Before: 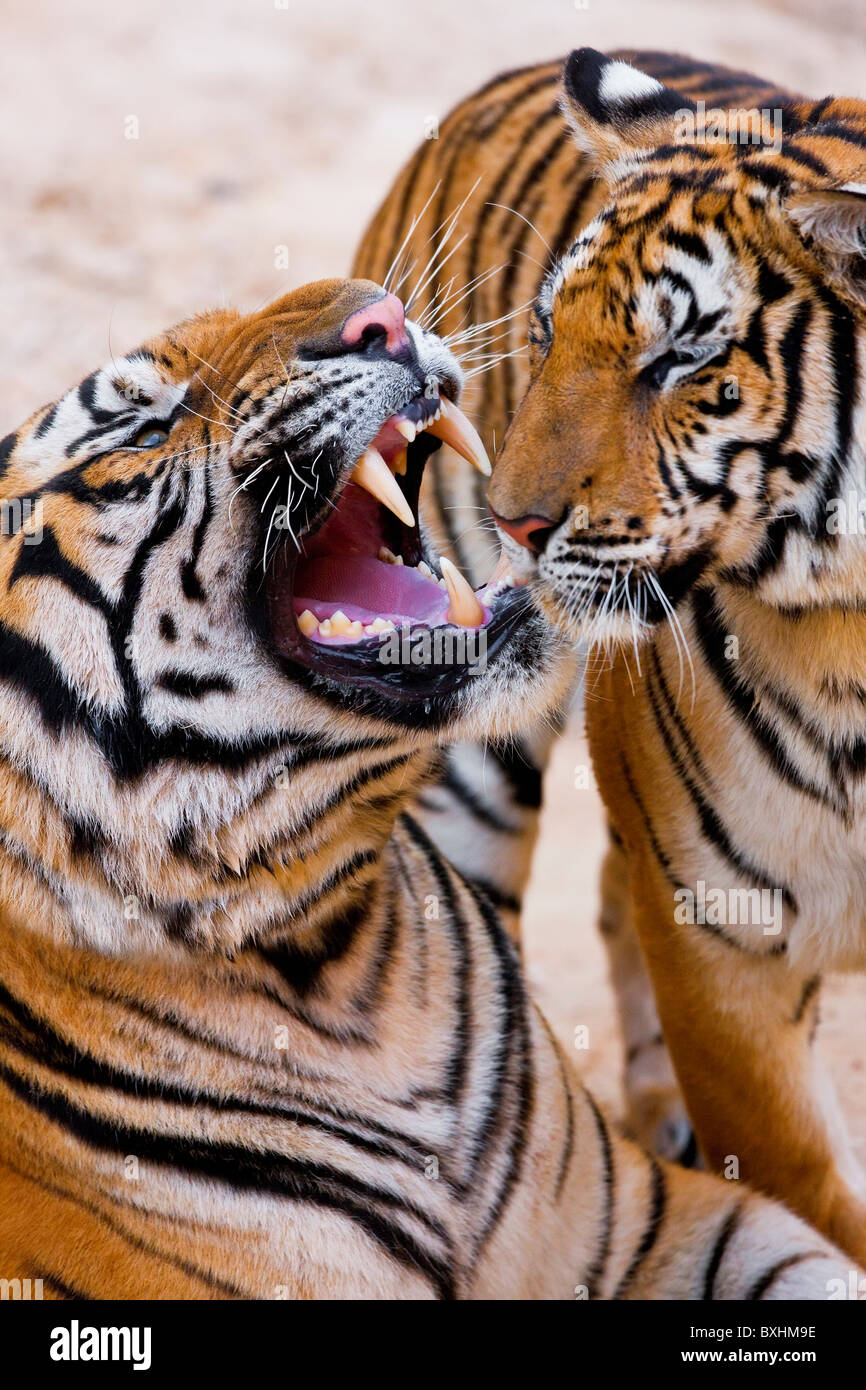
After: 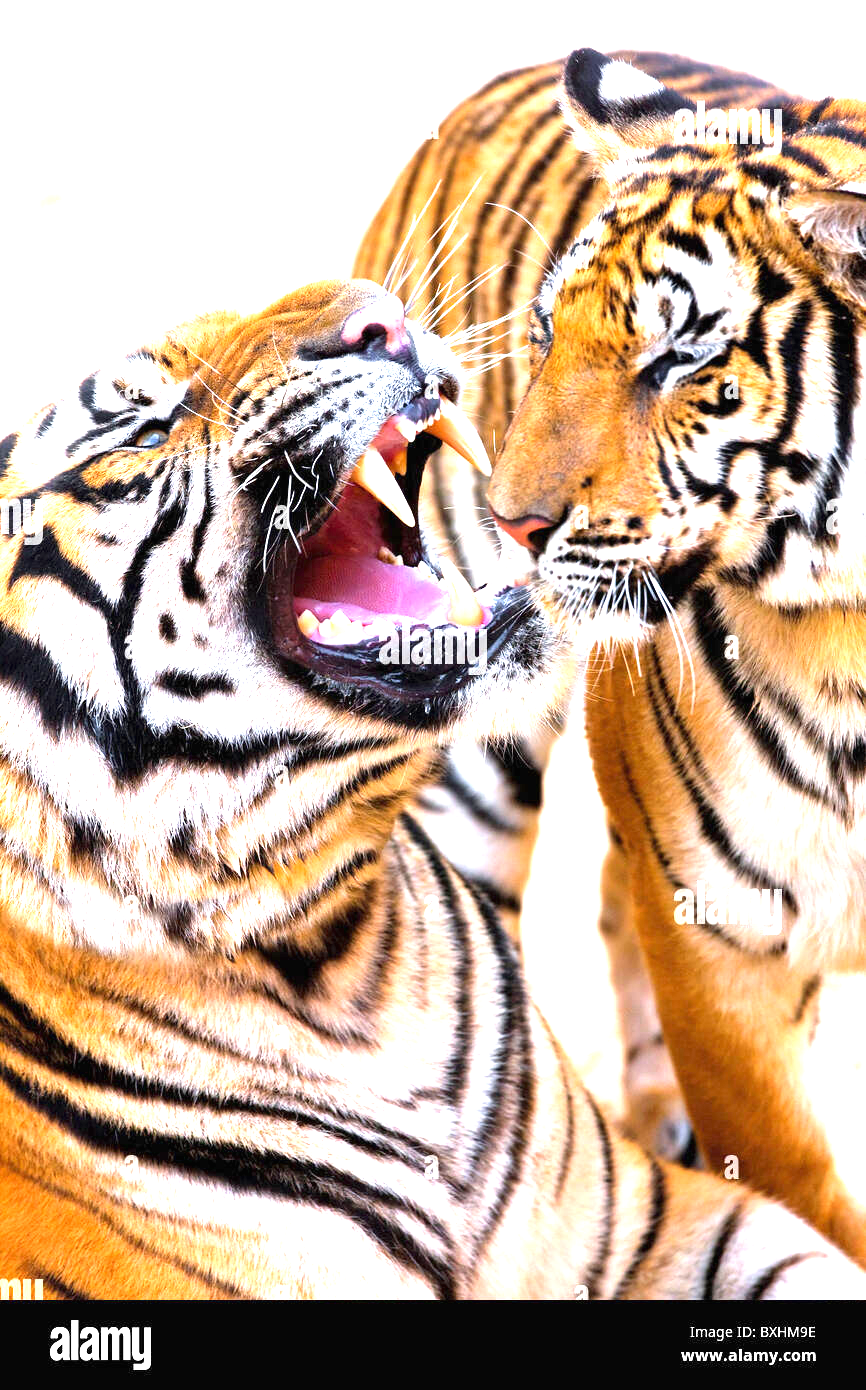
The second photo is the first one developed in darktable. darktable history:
exposure: black level correction 0, exposure 1.679 EV, compensate exposure bias true, compensate highlight preservation false
